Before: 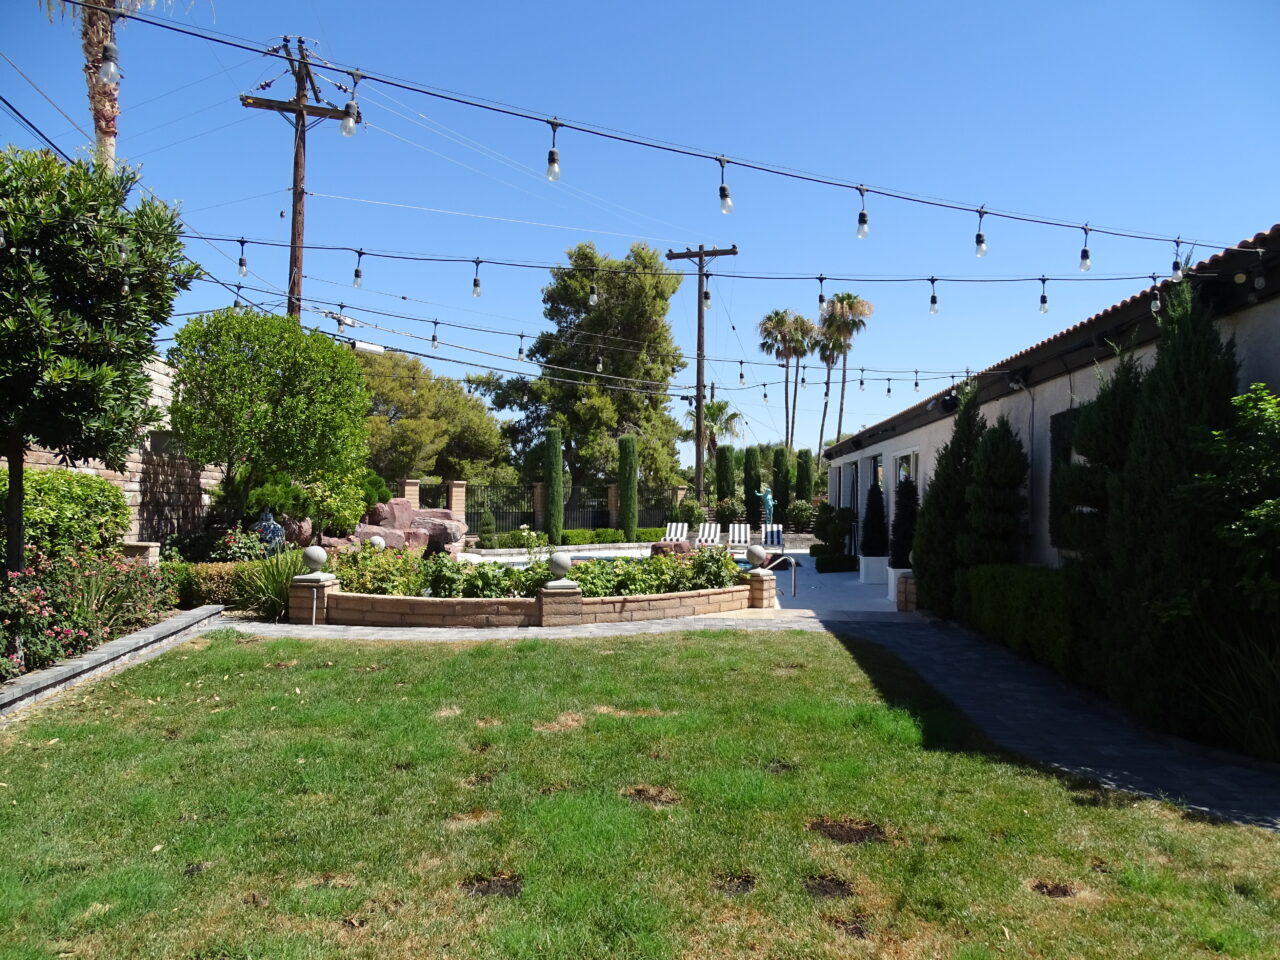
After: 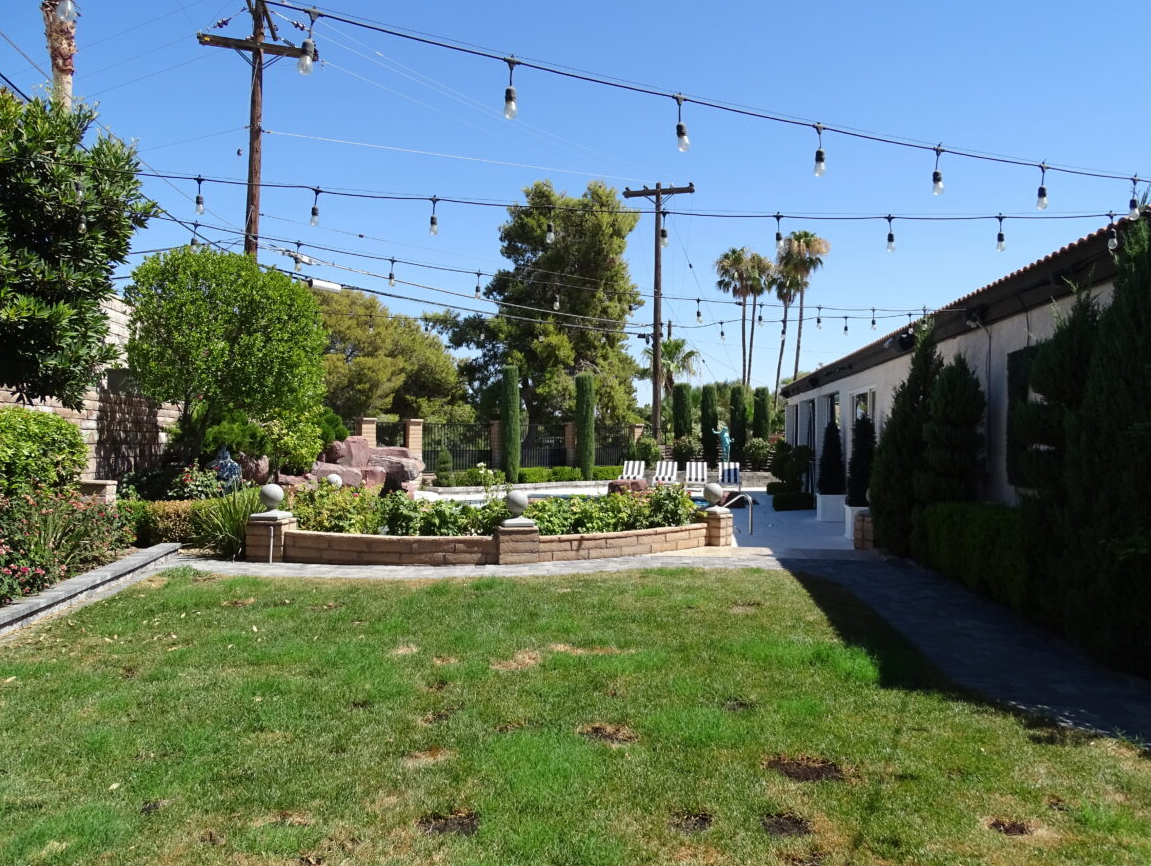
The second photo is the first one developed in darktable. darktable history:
crop: left 3.427%, top 6.492%, right 6.624%, bottom 3.228%
tone equalizer: edges refinement/feathering 500, mask exposure compensation -1.57 EV, preserve details no
